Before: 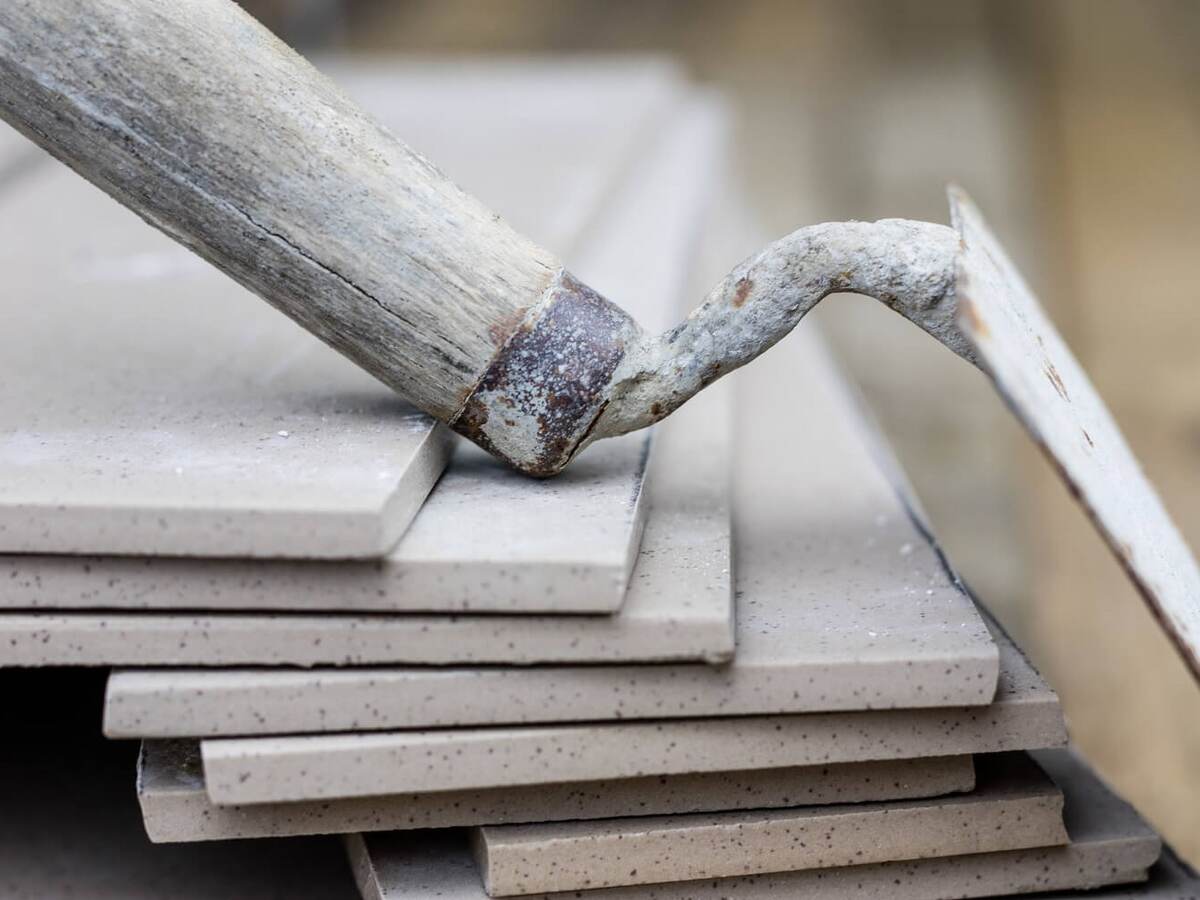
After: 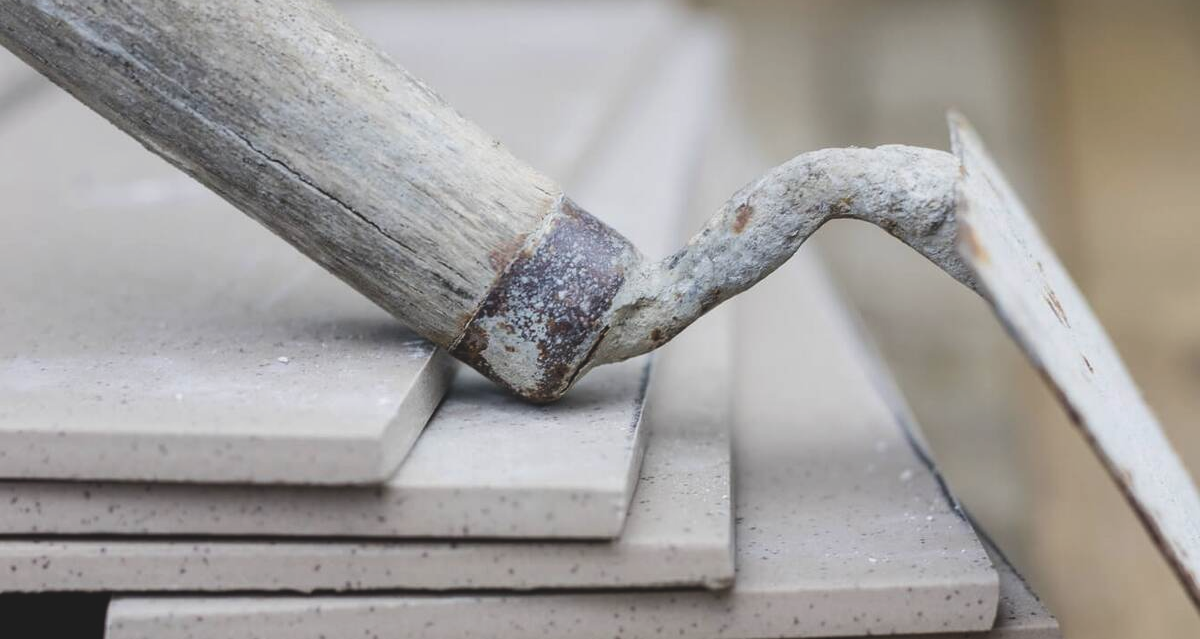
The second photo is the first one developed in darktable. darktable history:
crop and rotate: top 8.289%, bottom 20.663%
exposure: black level correction -0.014, exposure -0.186 EV, compensate highlight preservation false
